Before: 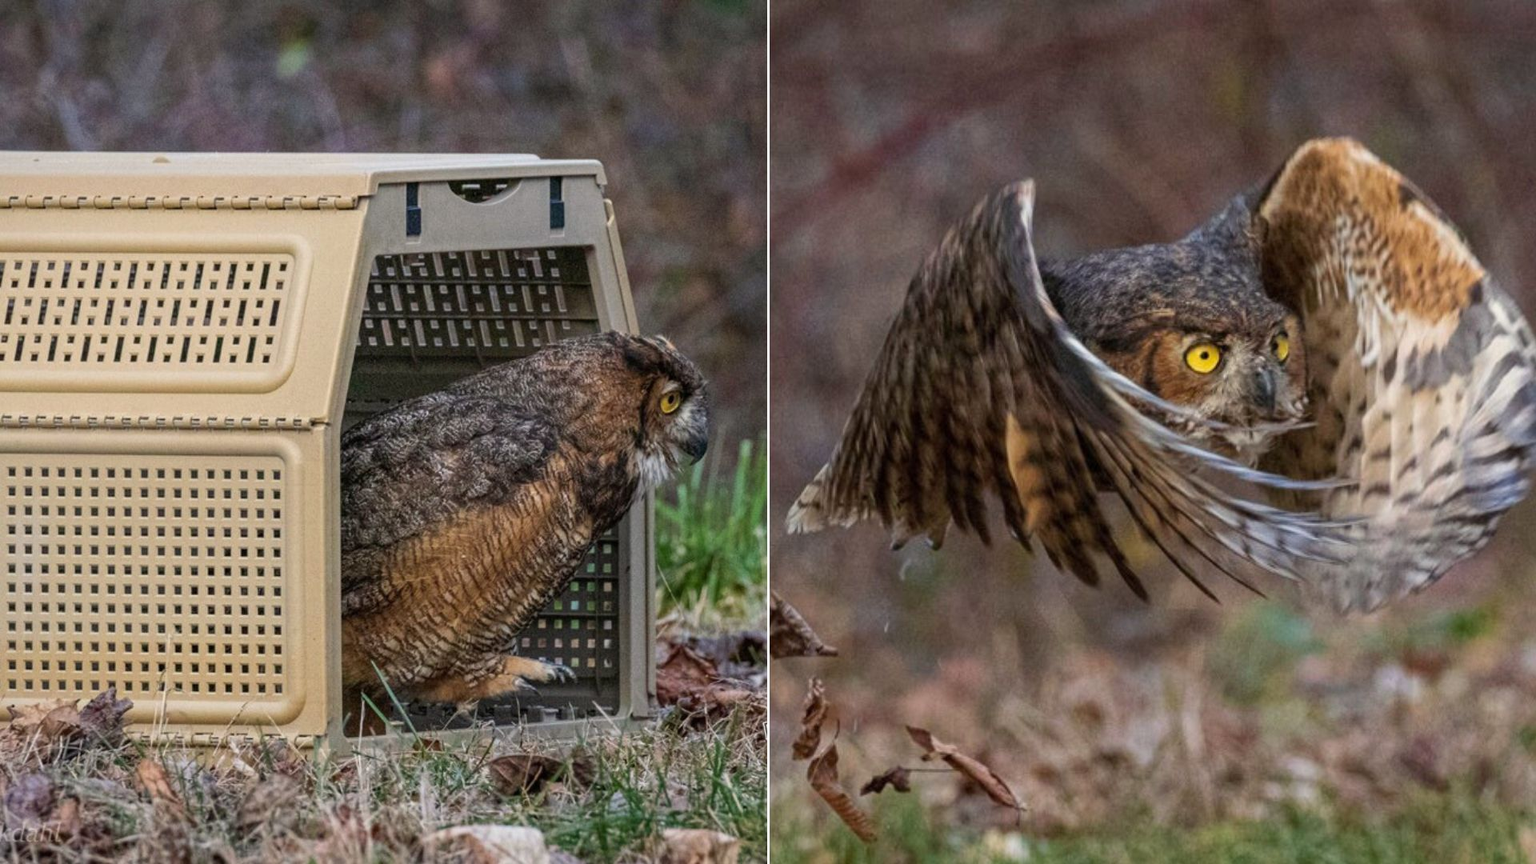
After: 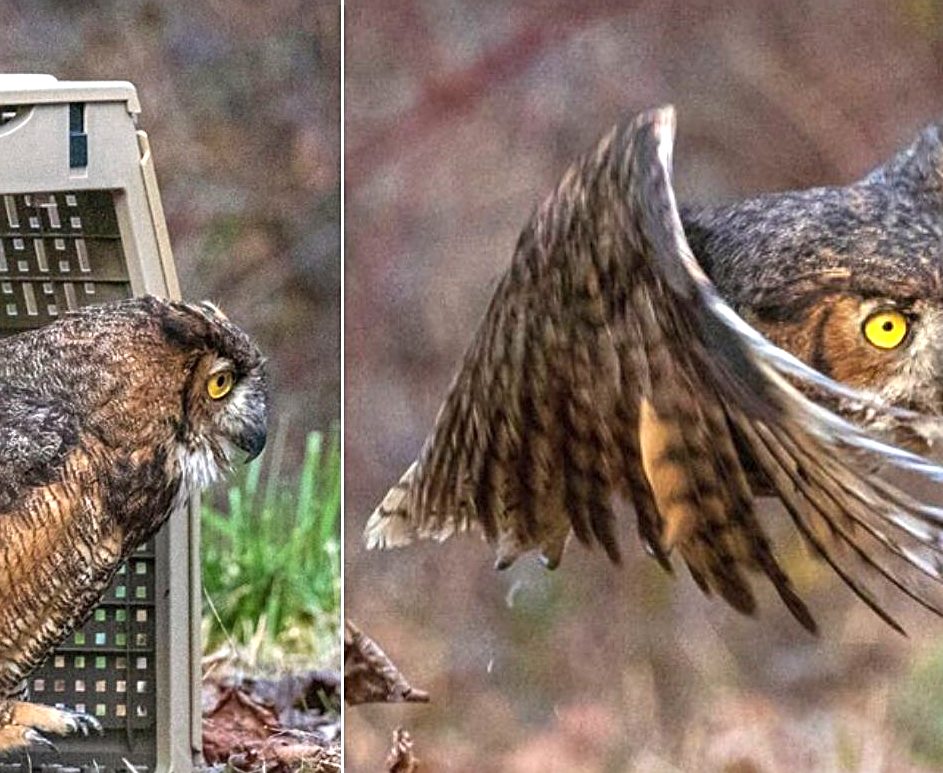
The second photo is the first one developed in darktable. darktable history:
exposure: black level correction 0, exposure 1.106 EV, compensate highlight preservation false
sharpen: on, module defaults
crop: left 32.22%, top 10.971%, right 18.639%, bottom 17.389%
